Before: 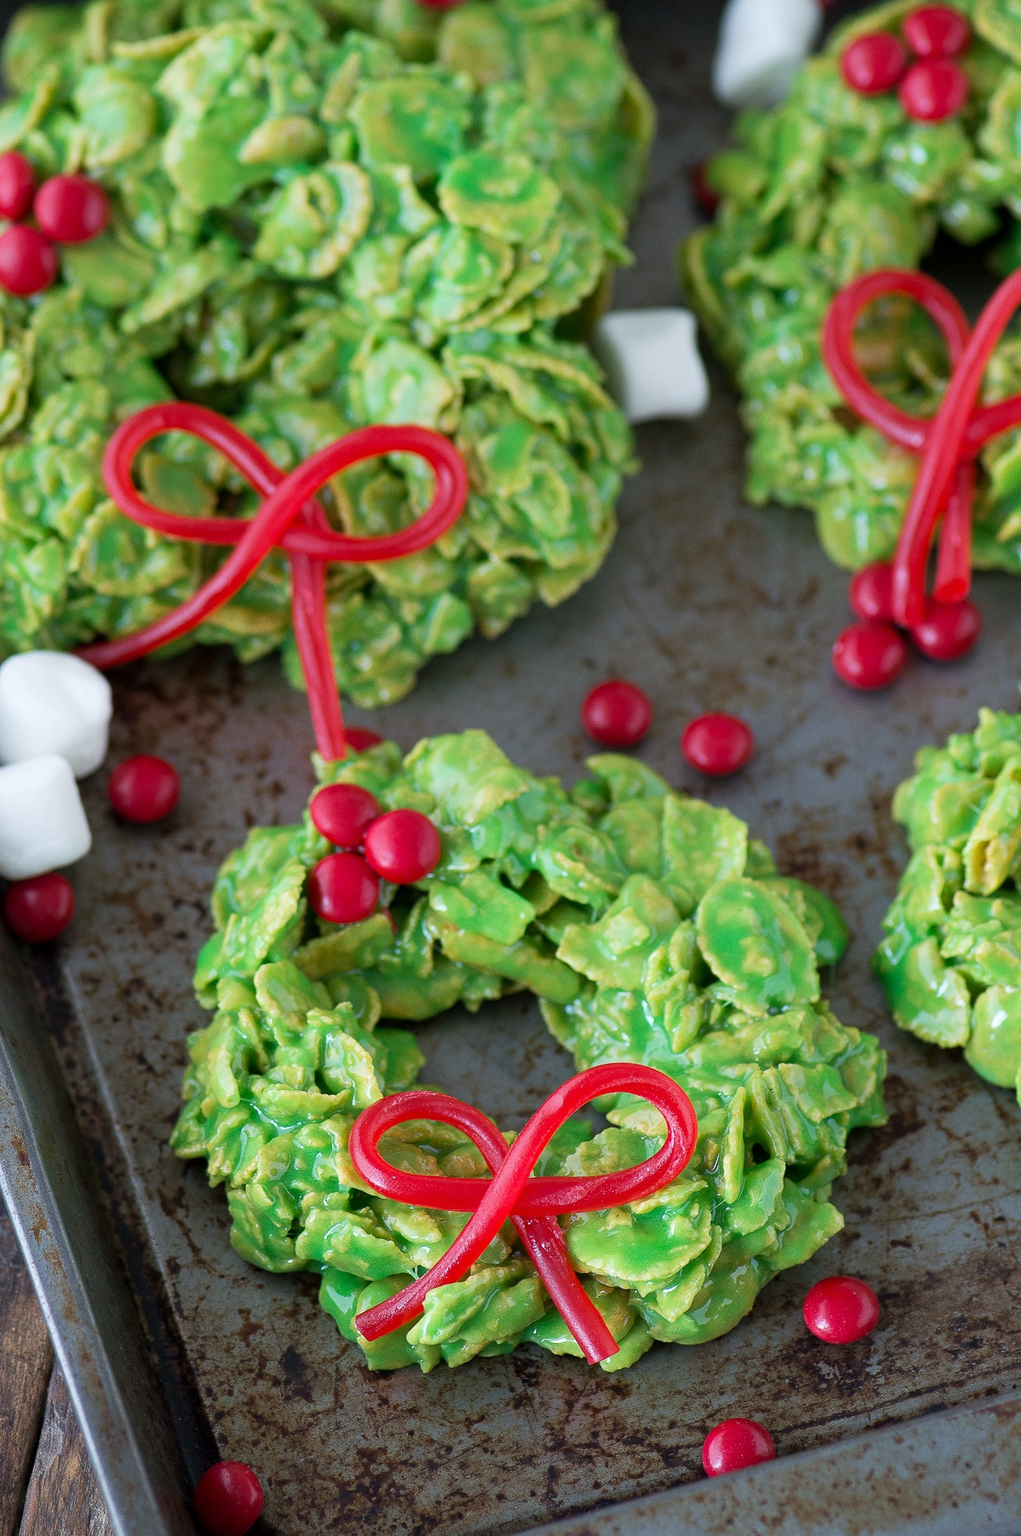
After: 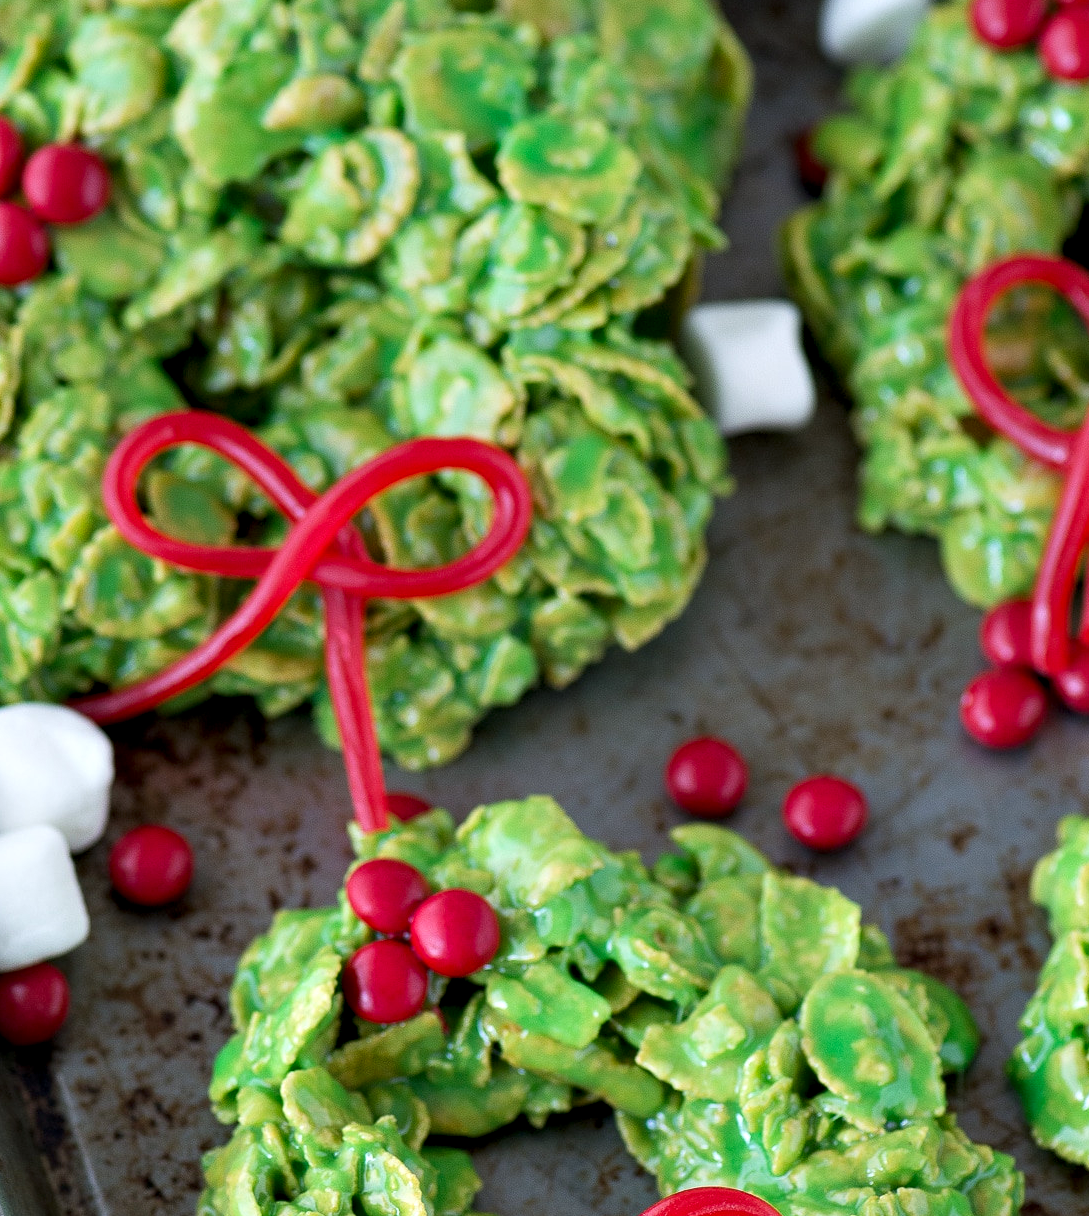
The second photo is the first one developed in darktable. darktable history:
crop: left 1.509%, top 3.452%, right 7.696%, bottom 28.452%
contrast equalizer: octaves 7, y [[0.6 ×6], [0.55 ×6], [0 ×6], [0 ×6], [0 ×6]], mix 0.53
